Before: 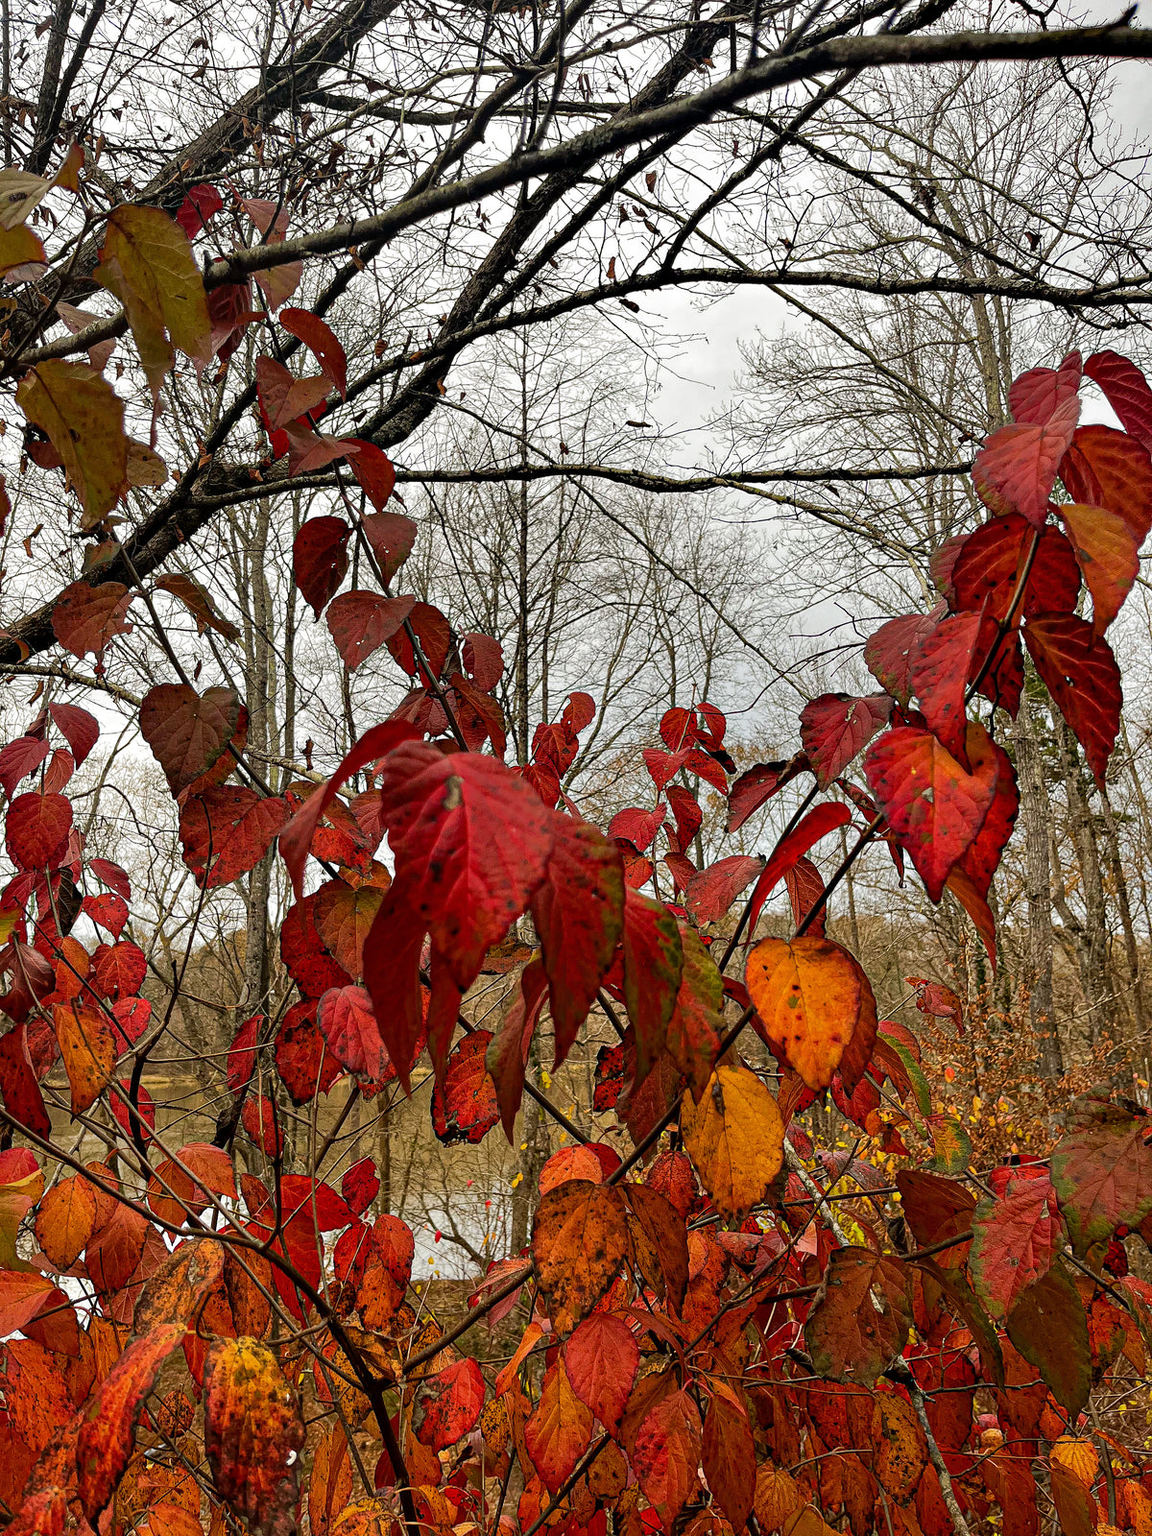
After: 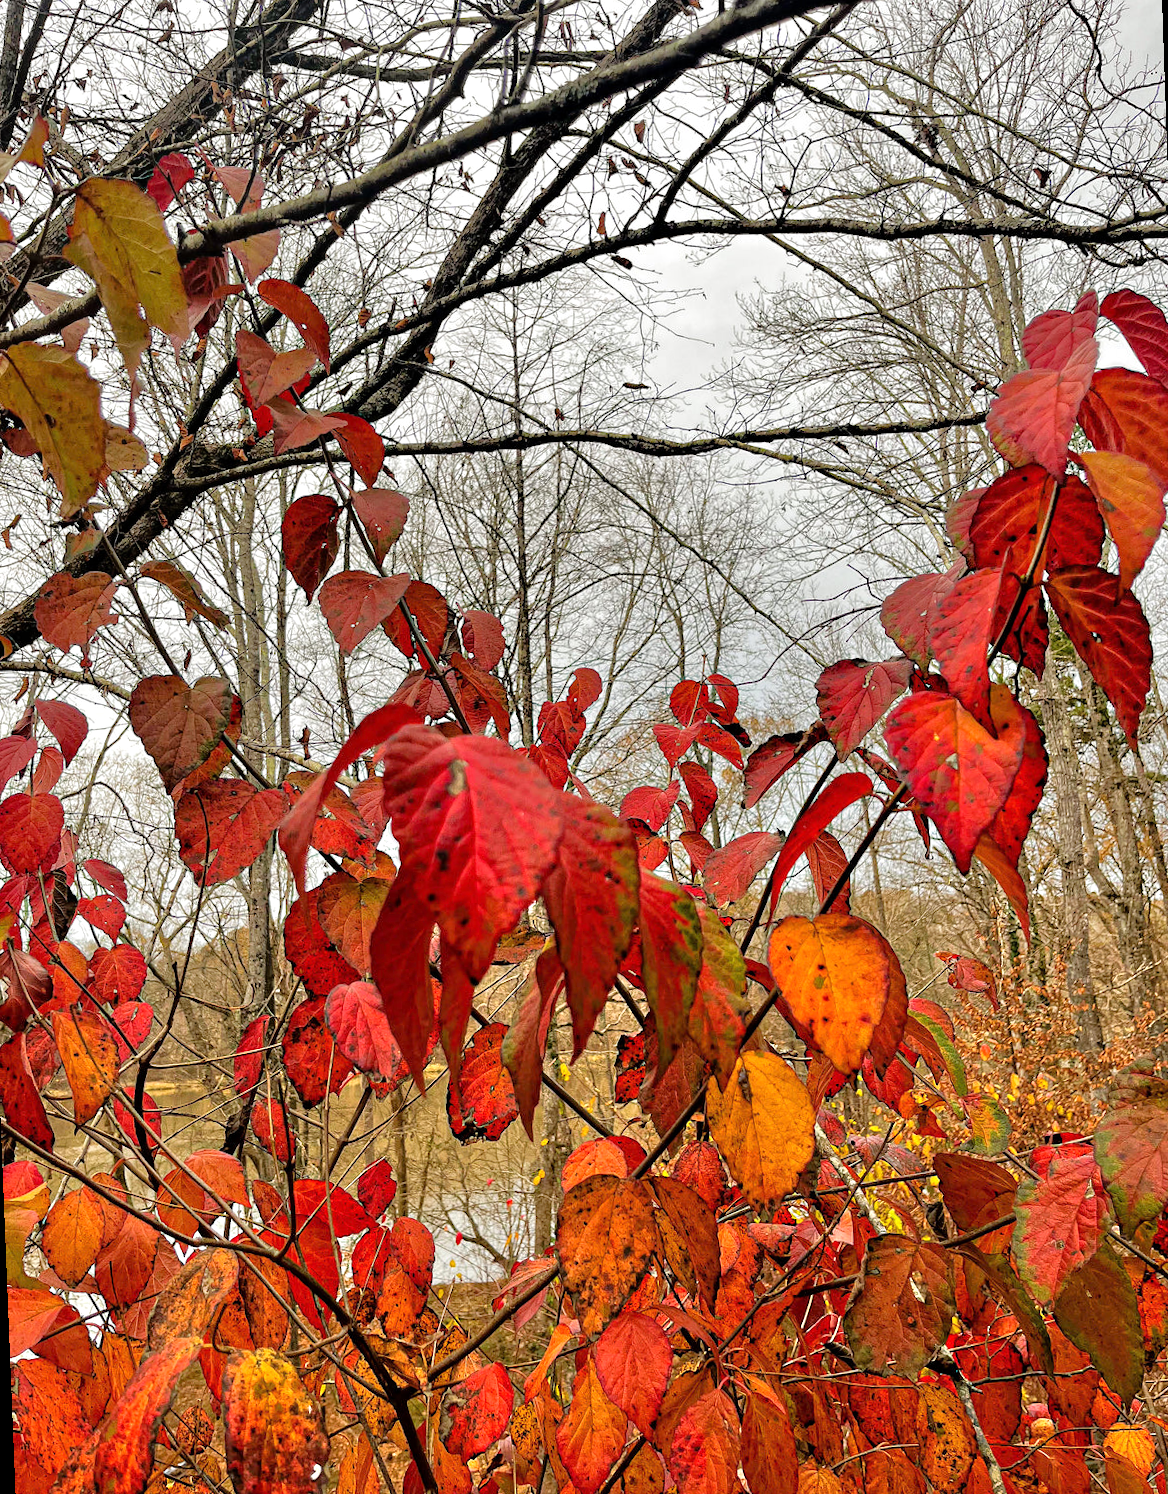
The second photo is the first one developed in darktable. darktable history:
rotate and perspective: rotation -2.12°, lens shift (vertical) 0.009, lens shift (horizontal) -0.008, automatic cropping original format, crop left 0.036, crop right 0.964, crop top 0.05, crop bottom 0.959
tone equalizer: -7 EV 0.15 EV, -6 EV 0.6 EV, -5 EV 1.15 EV, -4 EV 1.33 EV, -3 EV 1.15 EV, -2 EV 0.6 EV, -1 EV 0.15 EV, mask exposure compensation -0.5 EV
